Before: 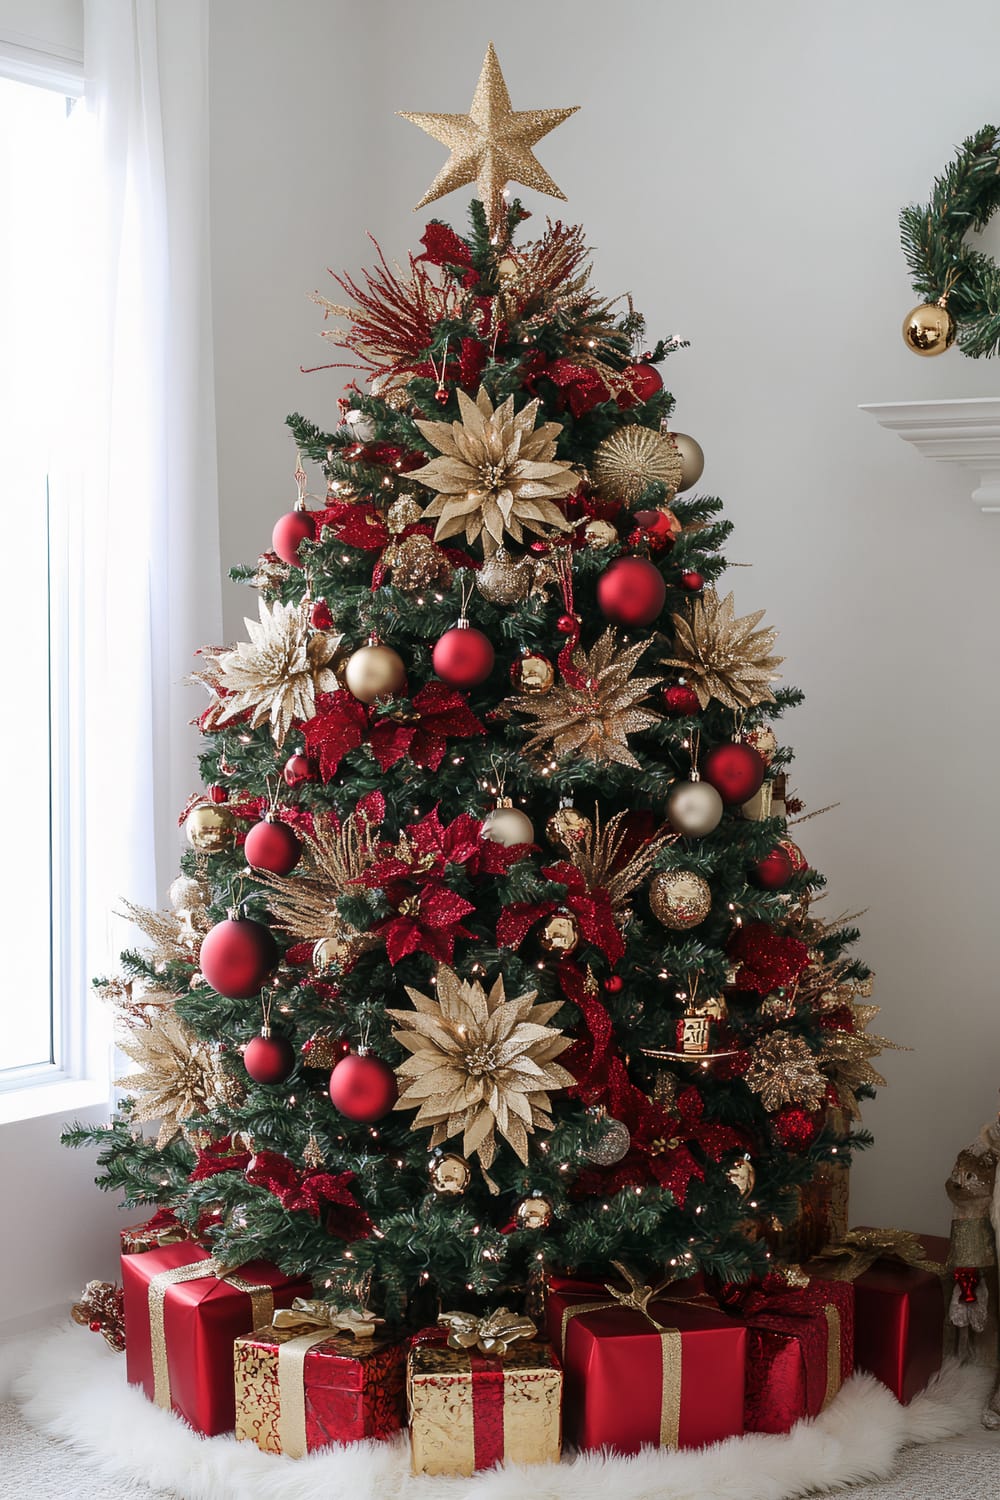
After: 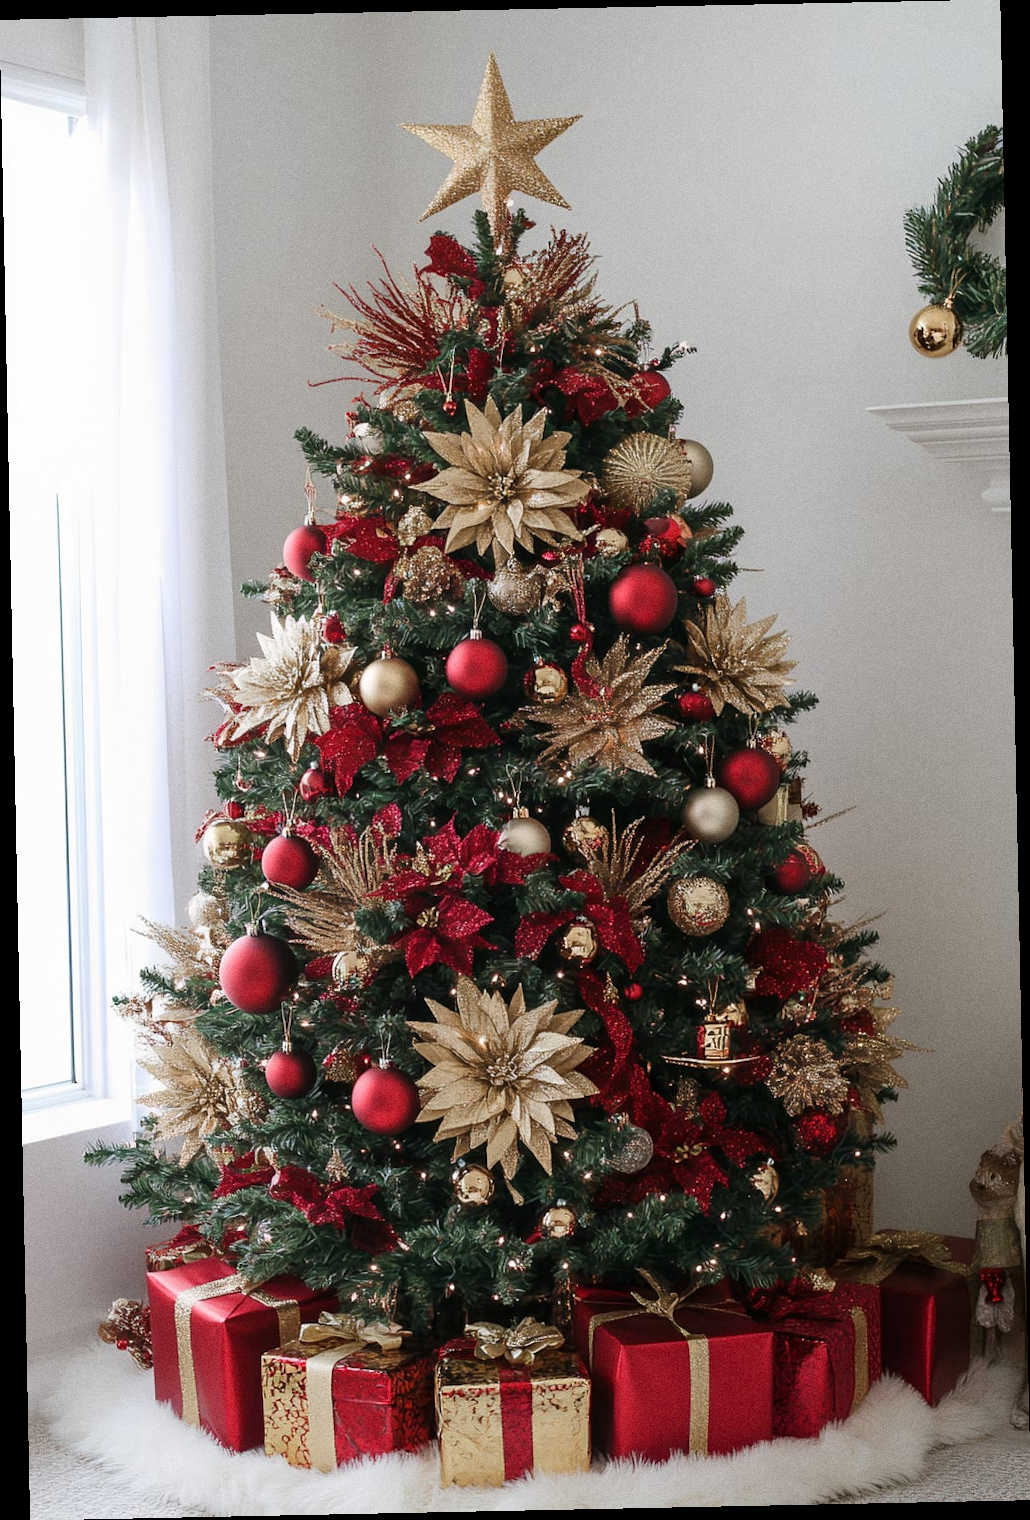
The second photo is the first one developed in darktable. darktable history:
rotate and perspective: rotation -1.17°, automatic cropping off
grain: coarseness 0.47 ISO
